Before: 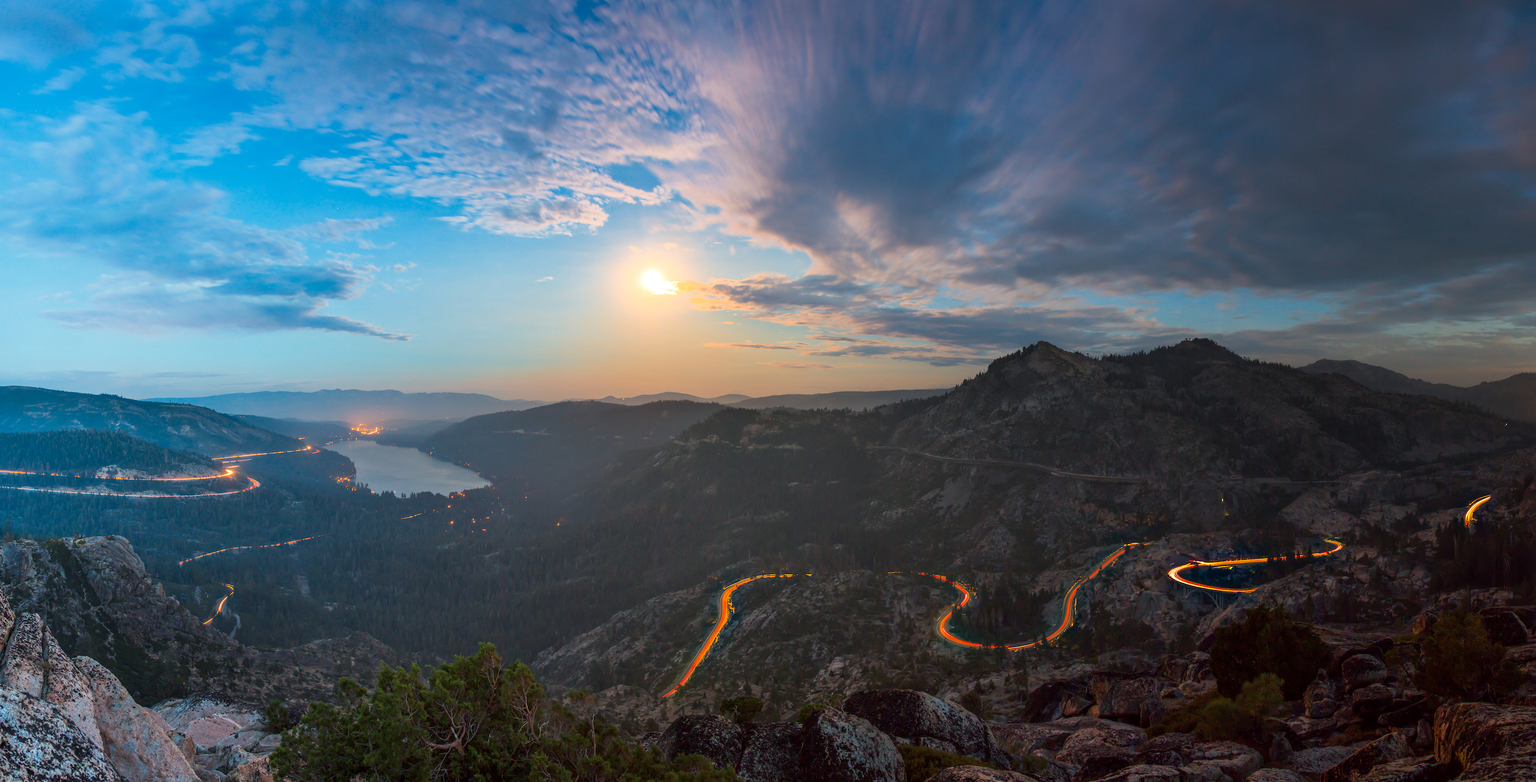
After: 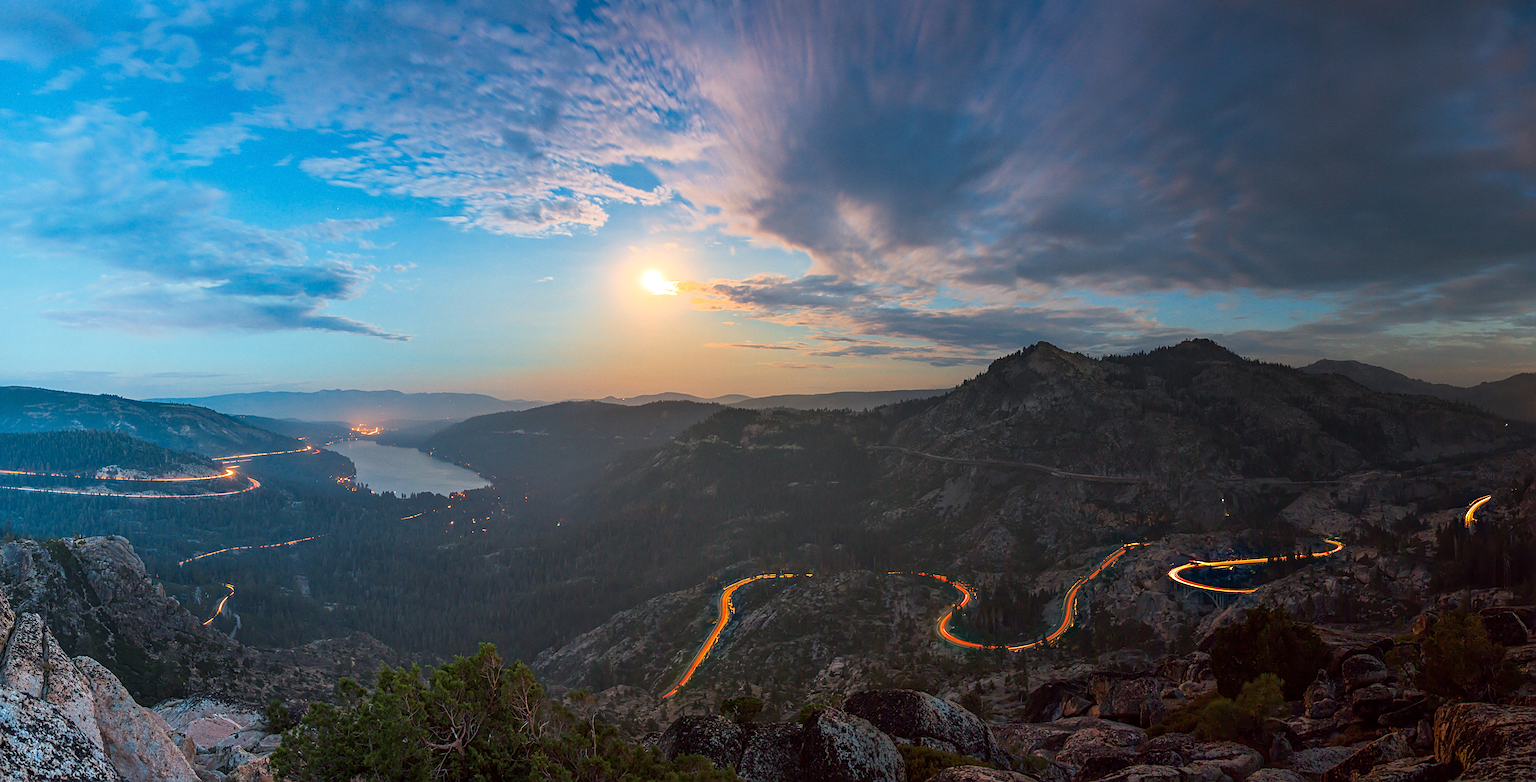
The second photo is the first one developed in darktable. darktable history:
sharpen: on, module defaults
grain: coarseness 0.09 ISO, strength 10%
